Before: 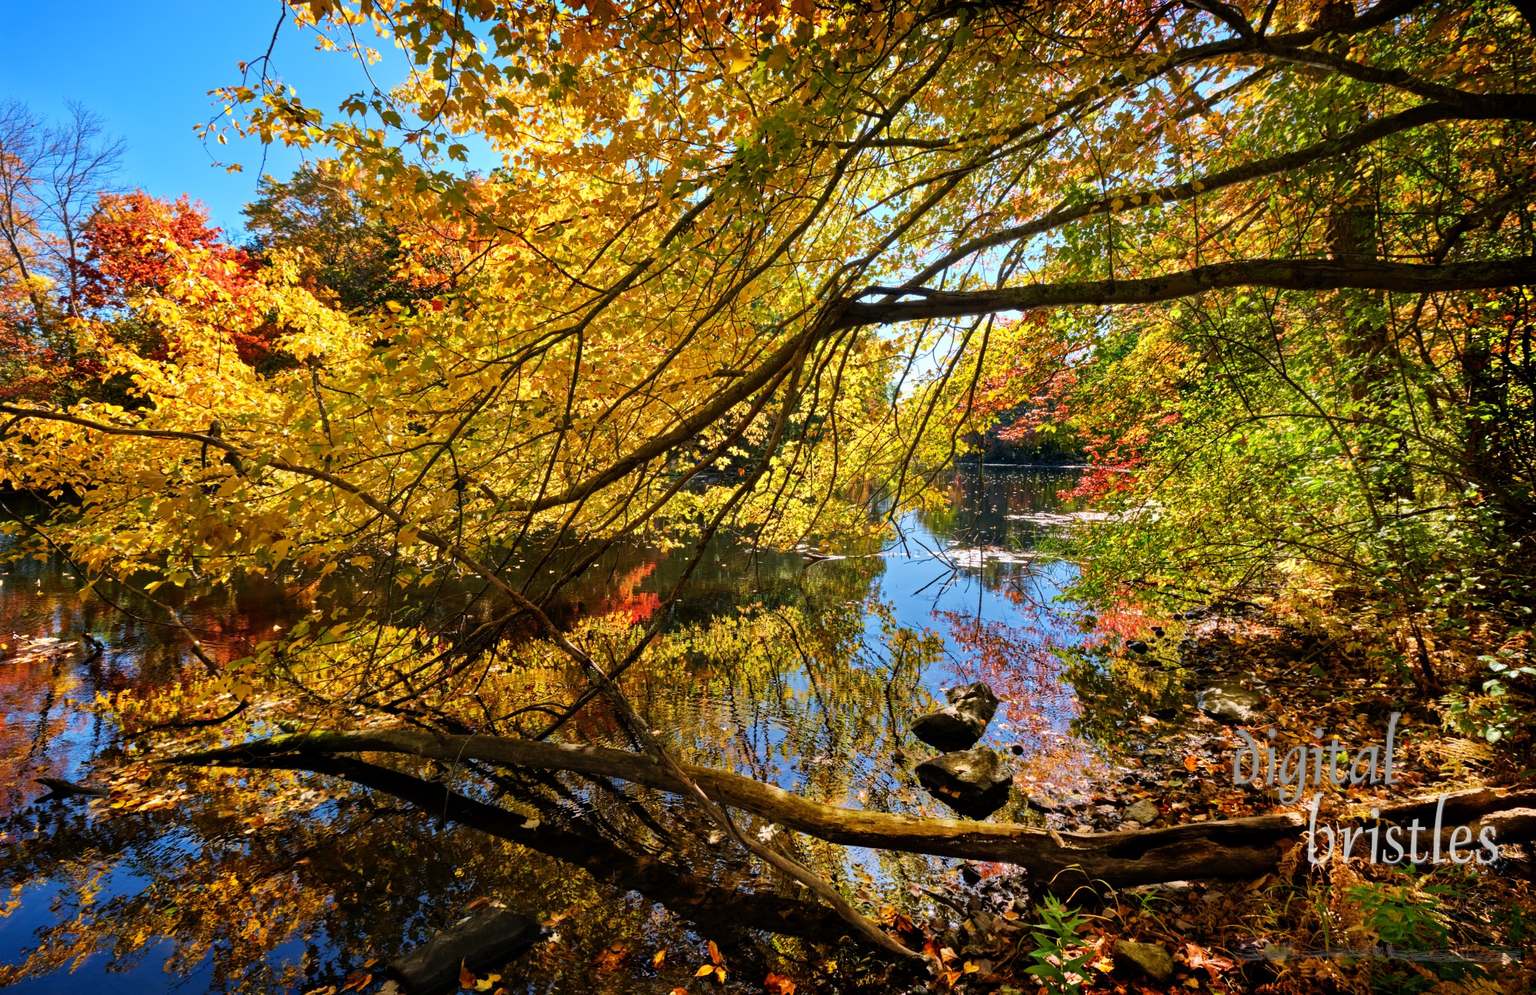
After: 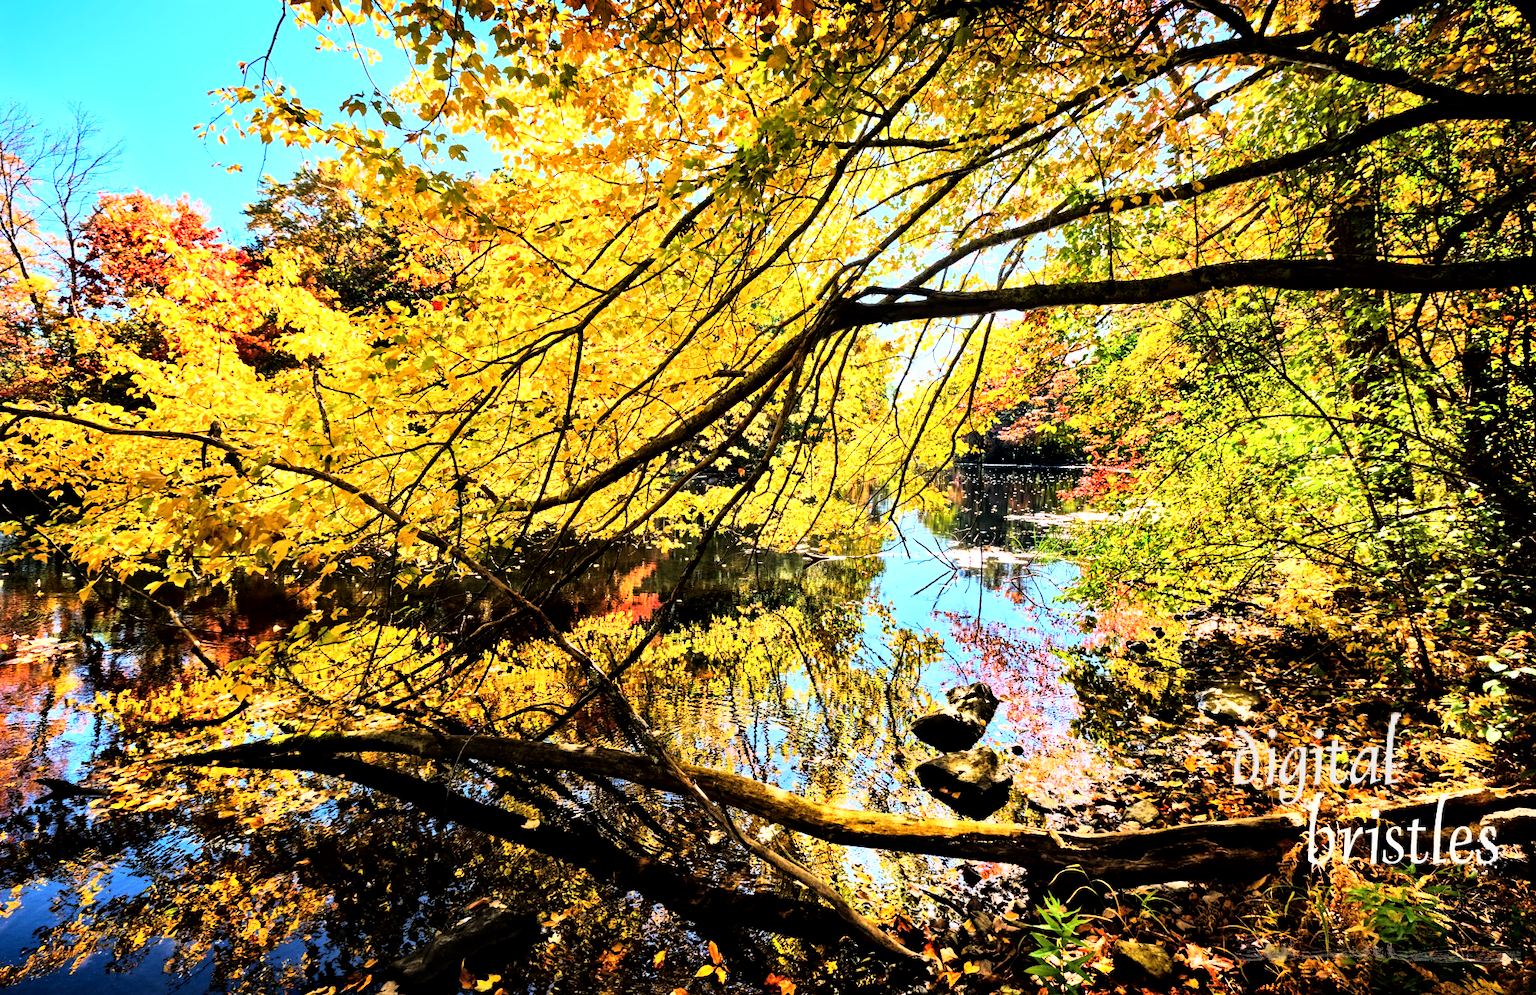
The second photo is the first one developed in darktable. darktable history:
exposure: exposure 0.2 EV, compensate highlight preservation false
rgb curve: curves: ch0 [(0, 0) (0.21, 0.15) (0.24, 0.21) (0.5, 0.75) (0.75, 0.96) (0.89, 0.99) (1, 1)]; ch1 [(0, 0.02) (0.21, 0.13) (0.25, 0.2) (0.5, 0.67) (0.75, 0.9) (0.89, 0.97) (1, 1)]; ch2 [(0, 0.02) (0.21, 0.13) (0.25, 0.2) (0.5, 0.67) (0.75, 0.9) (0.89, 0.97) (1, 1)], compensate middle gray true
local contrast: mode bilateral grid, contrast 20, coarseness 50, detail 148%, midtone range 0.2
